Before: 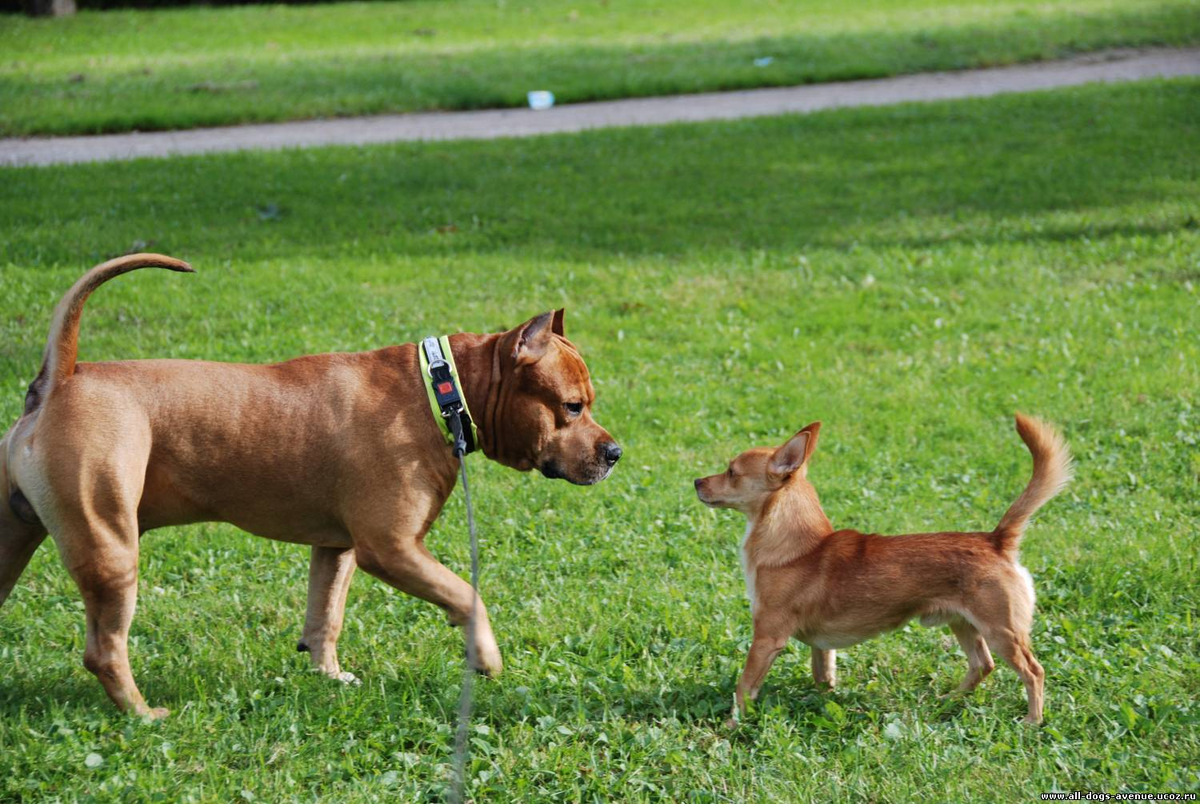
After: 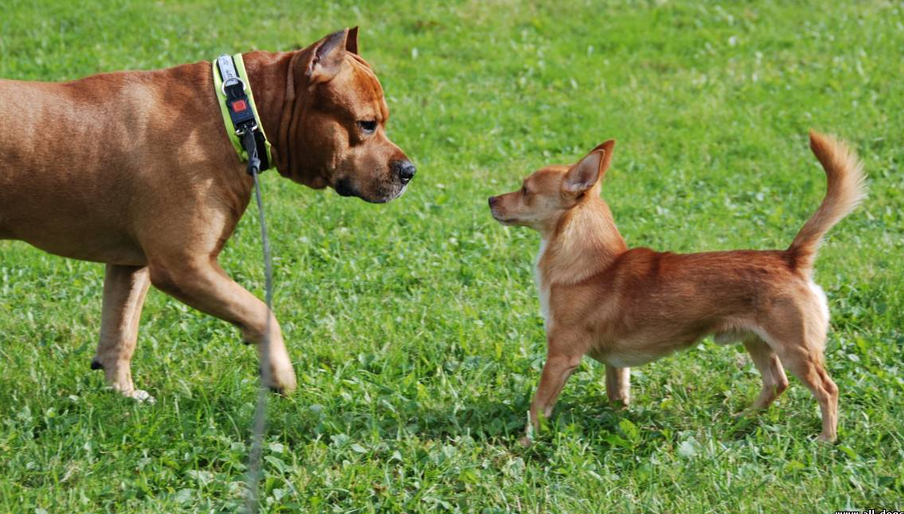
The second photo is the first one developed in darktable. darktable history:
crop and rotate: left 17.246%, top 35.195%, right 7.357%, bottom 0.811%
